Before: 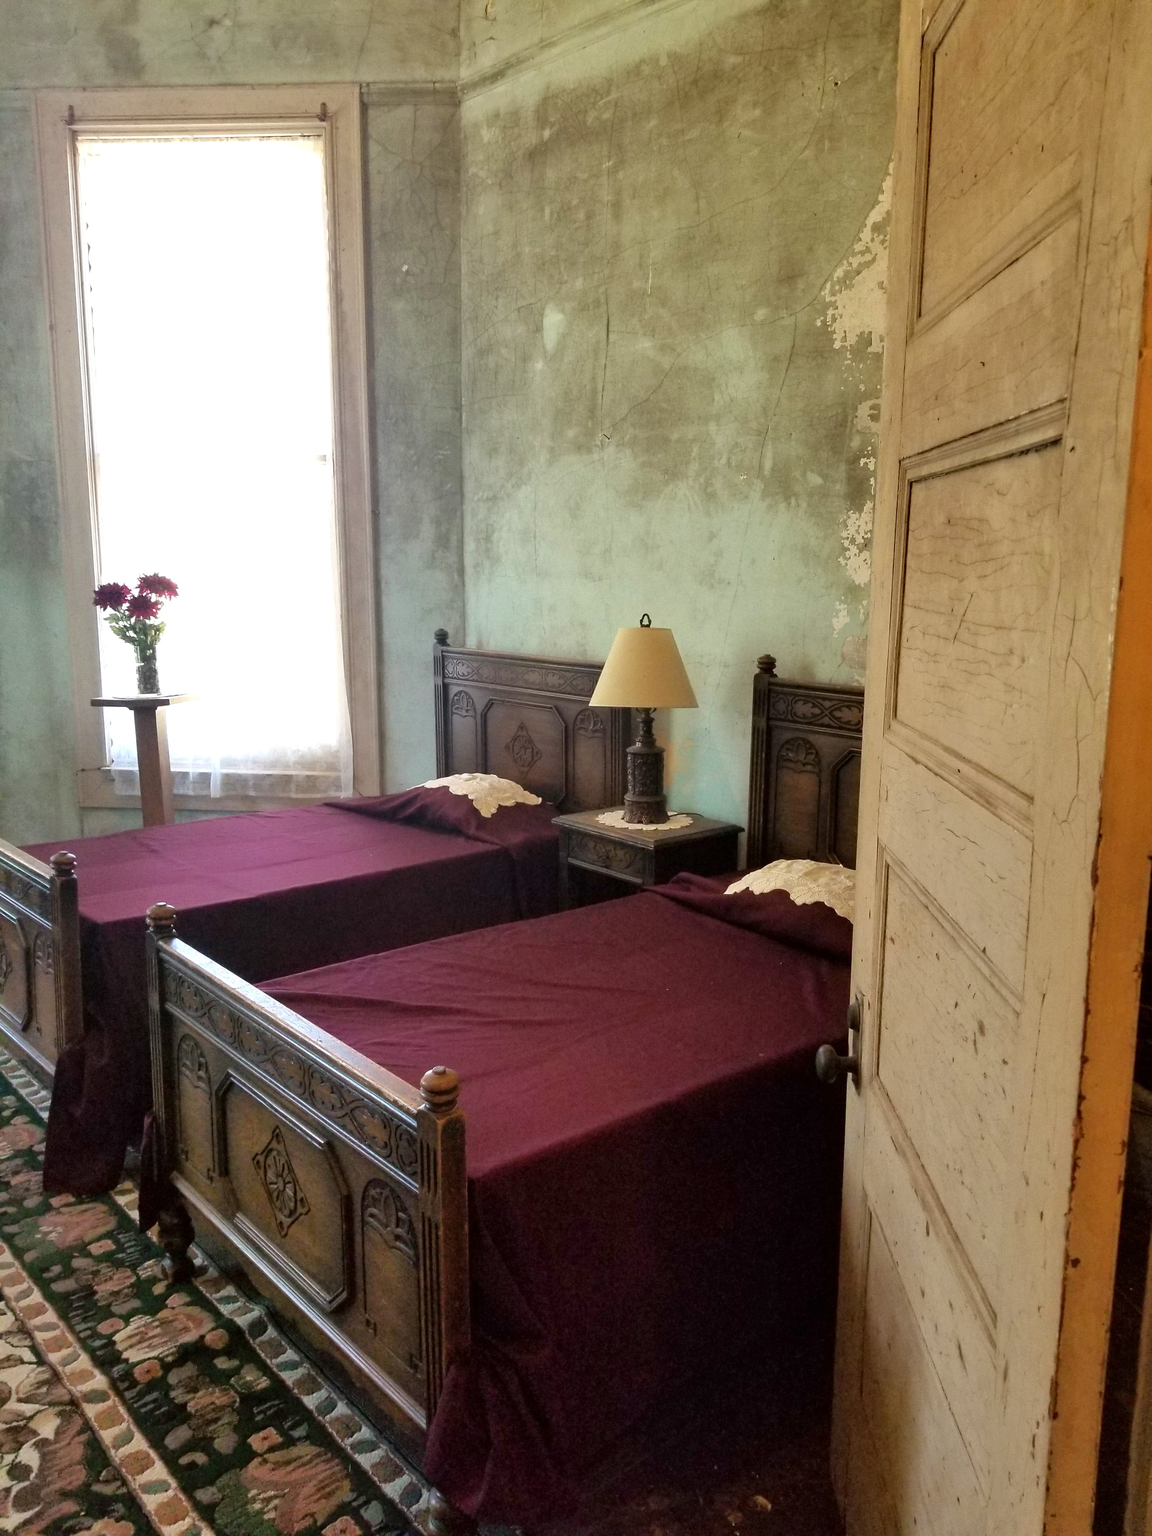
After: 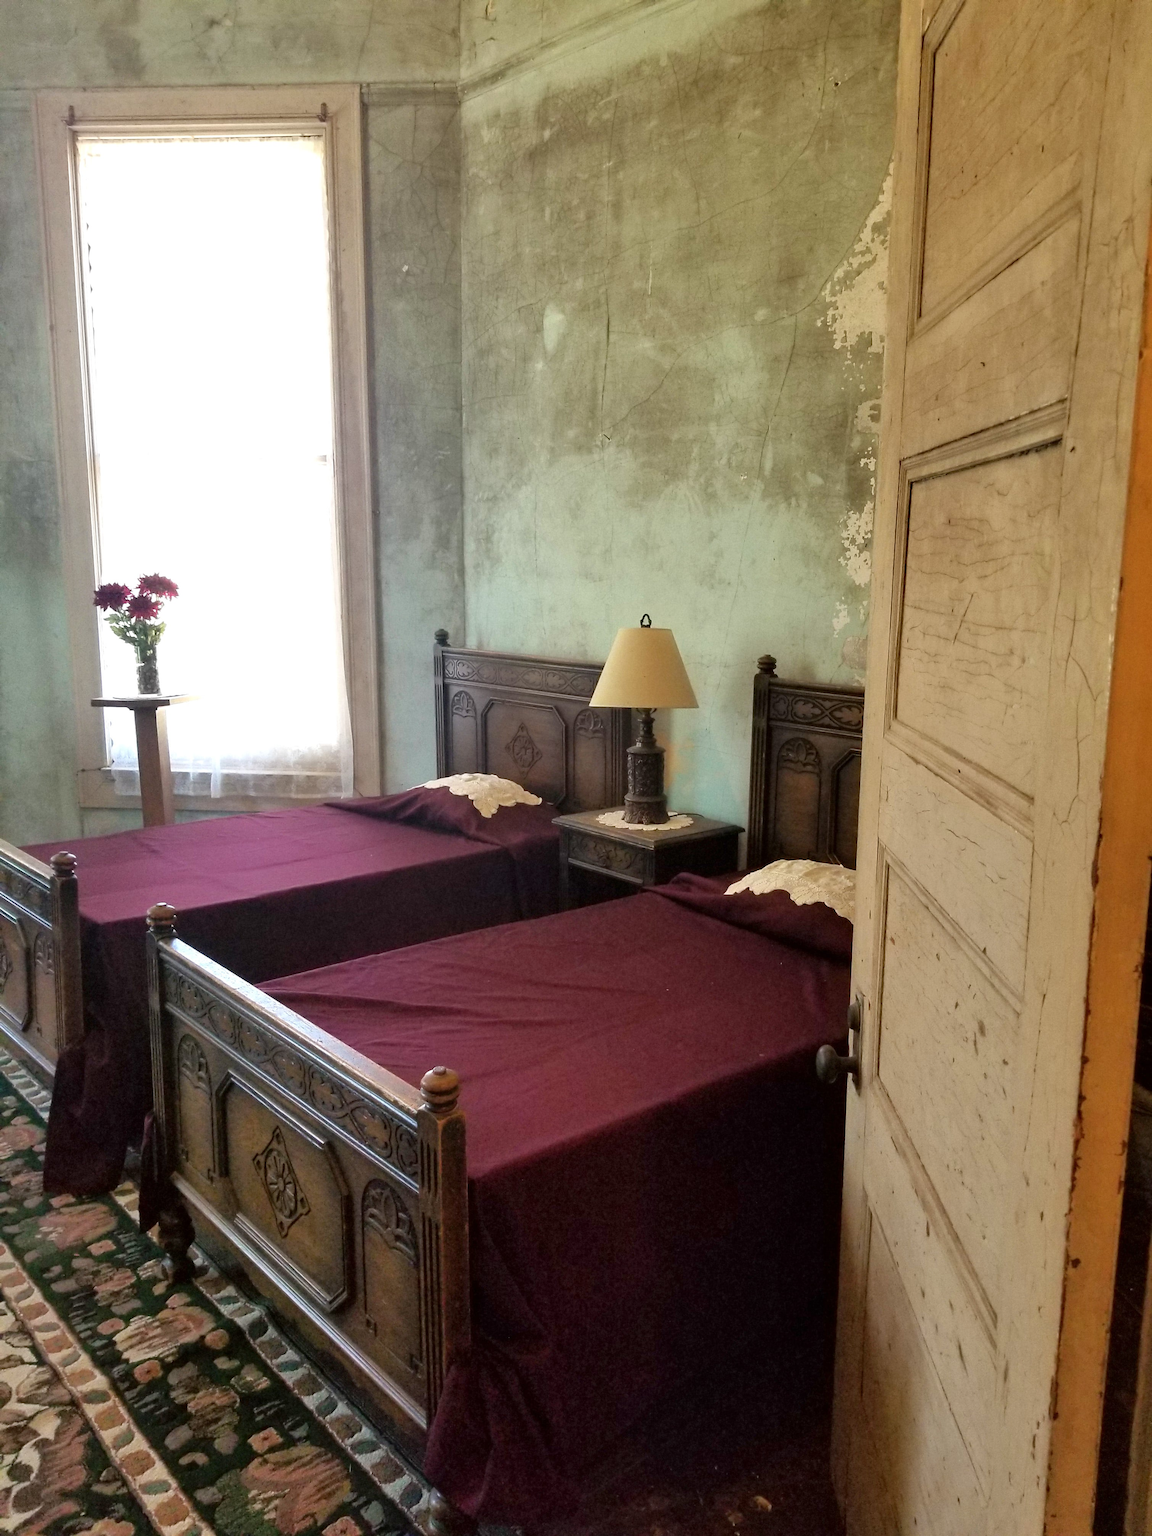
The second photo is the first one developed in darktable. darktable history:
color balance: input saturation 99%
exposure: compensate highlight preservation false
